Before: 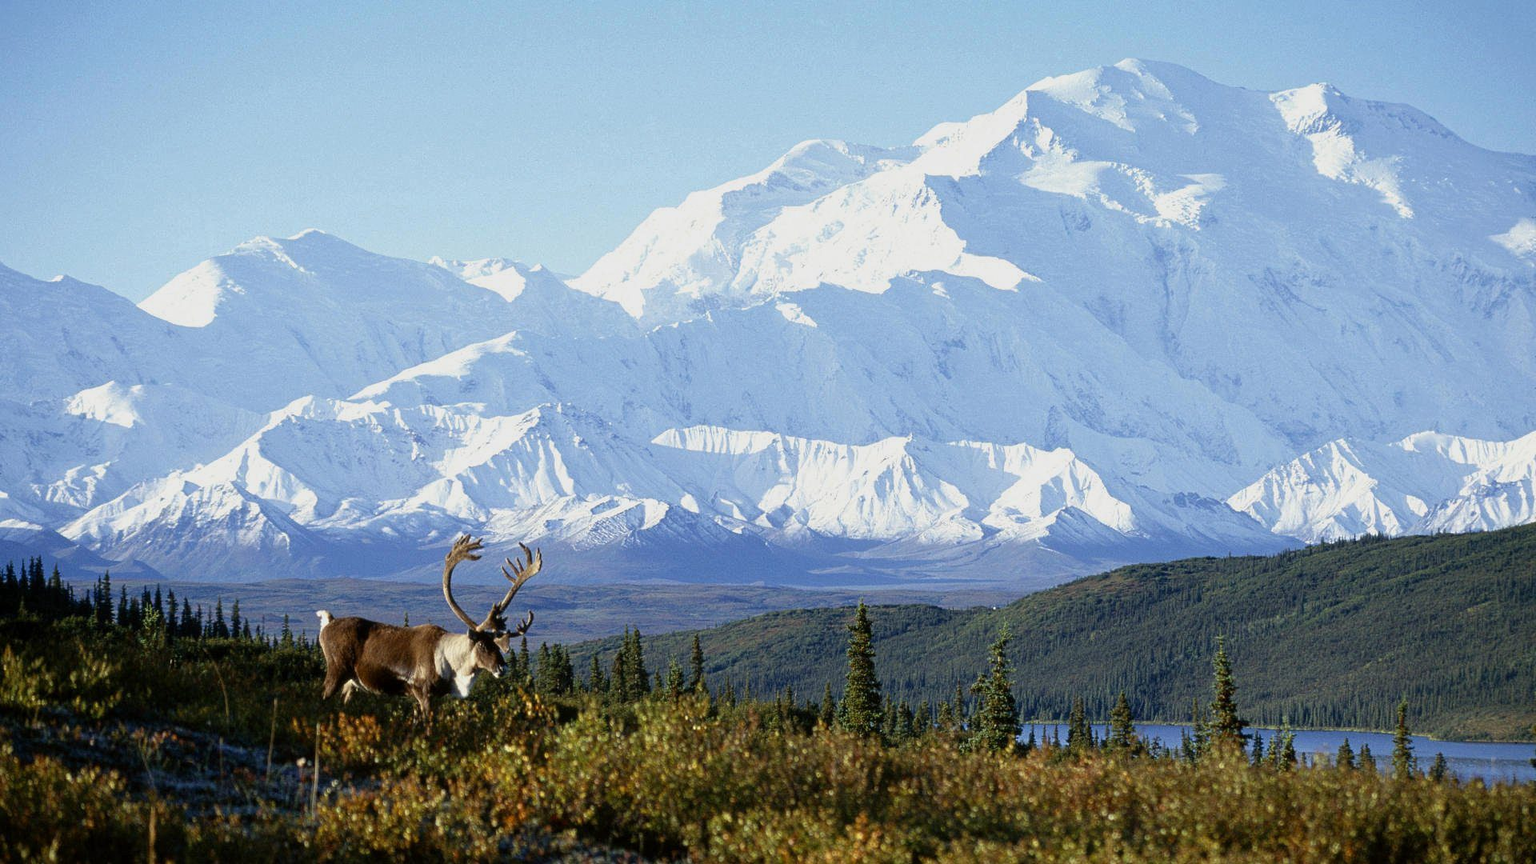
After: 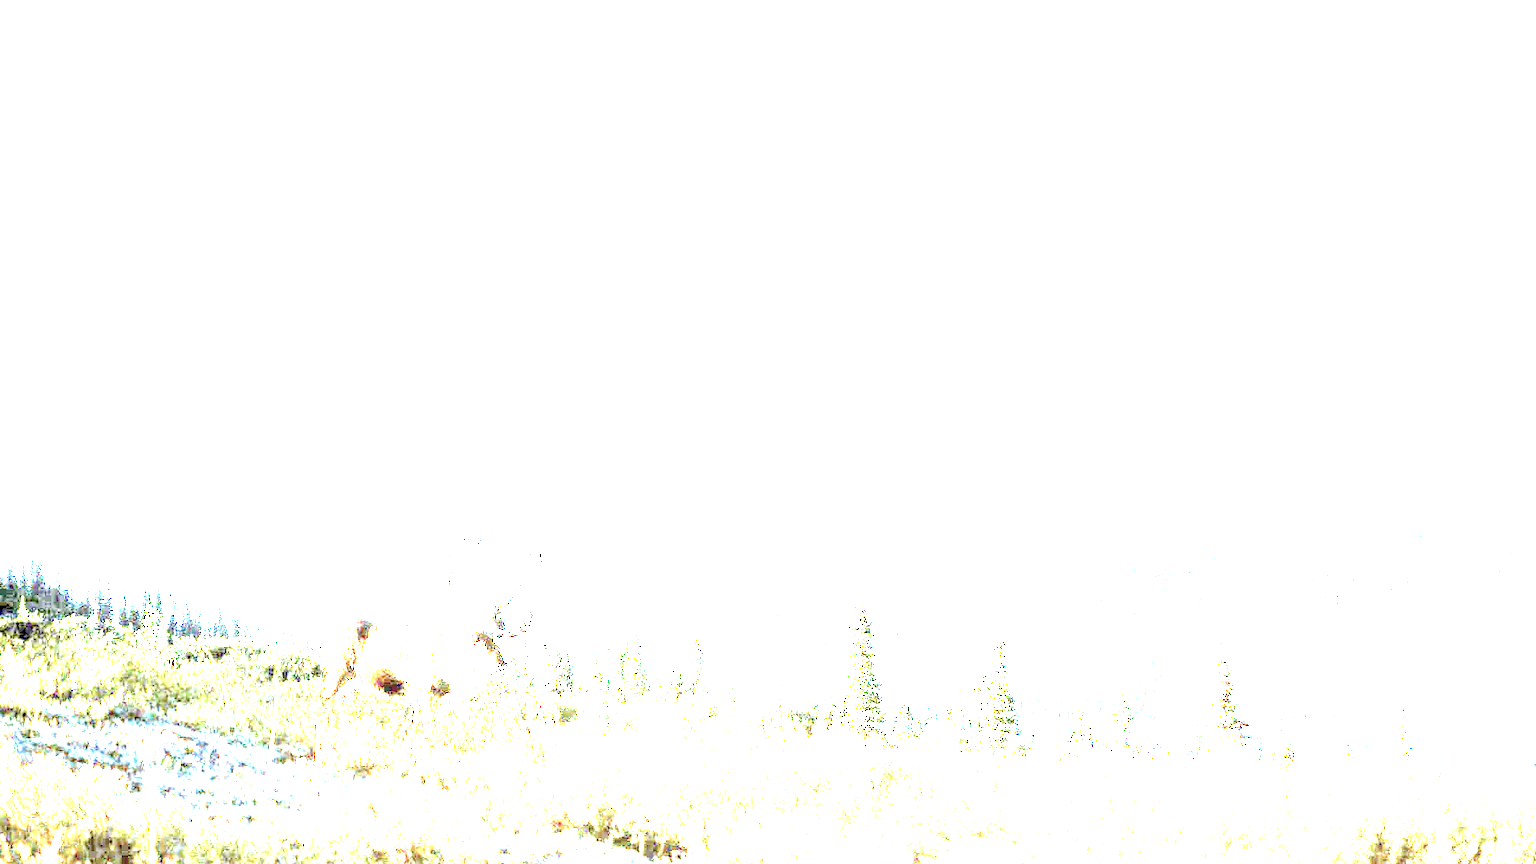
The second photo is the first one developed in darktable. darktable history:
exposure: exposure 7.963 EV, compensate highlight preservation false
contrast brightness saturation: contrast 0.095, saturation -0.366
